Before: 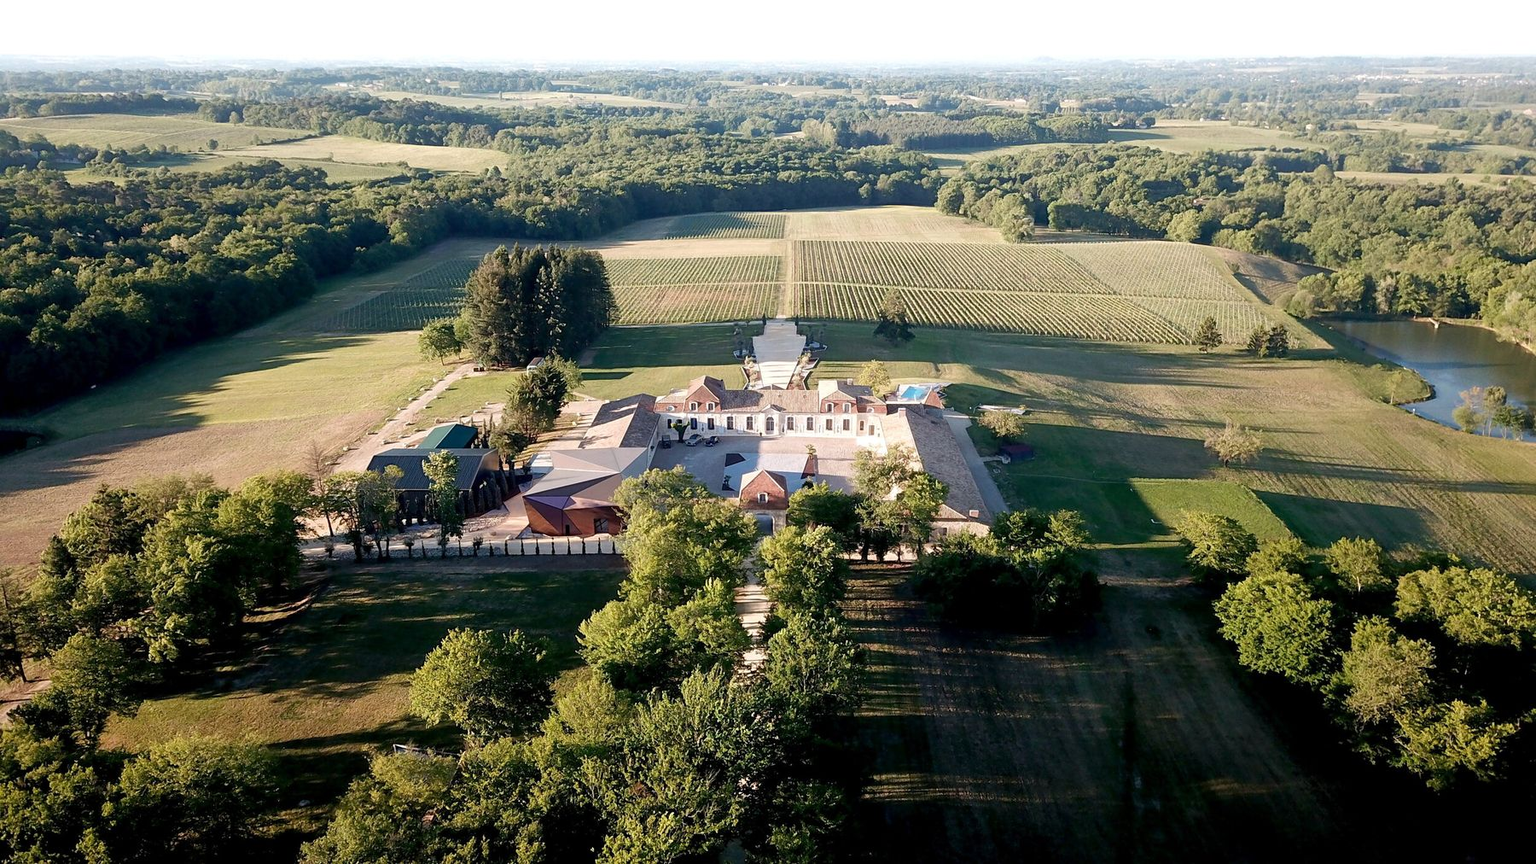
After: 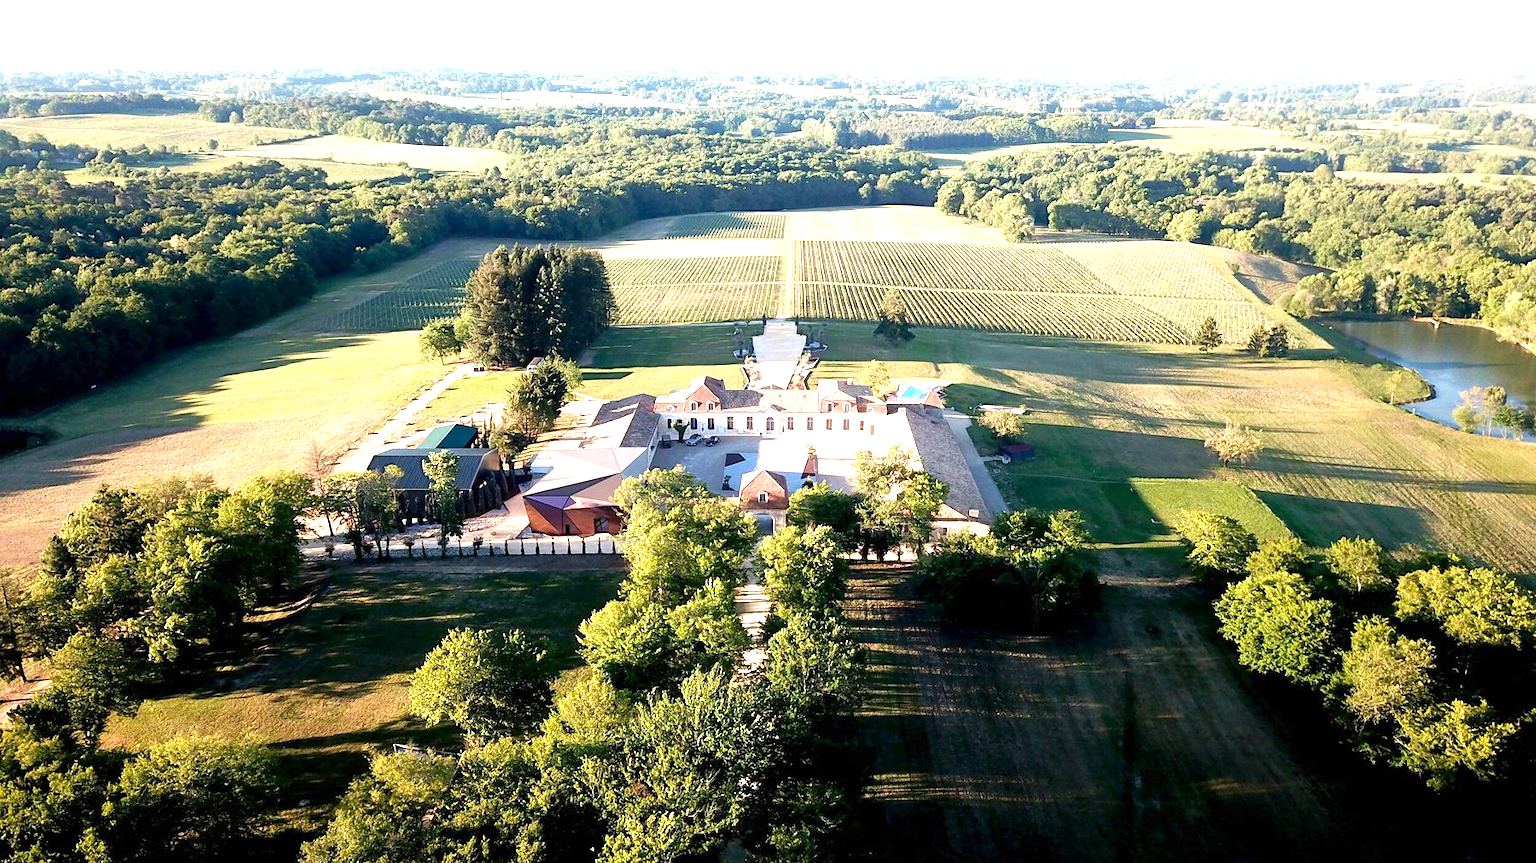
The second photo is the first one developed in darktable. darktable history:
exposure: black level correction 0, exposure 0.703 EV, compensate highlight preservation false
contrast brightness saturation: saturation 0.104
tone equalizer: -8 EV -0.425 EV, -7 EV -0.368 EV, -6 EV -0.329 EV, -5 EV -0.251 EV, -3 EV 0.242 EV, -2 EV 0.315 EV, -1 EV 0.381 EV, +0 EV 0.41 EV
